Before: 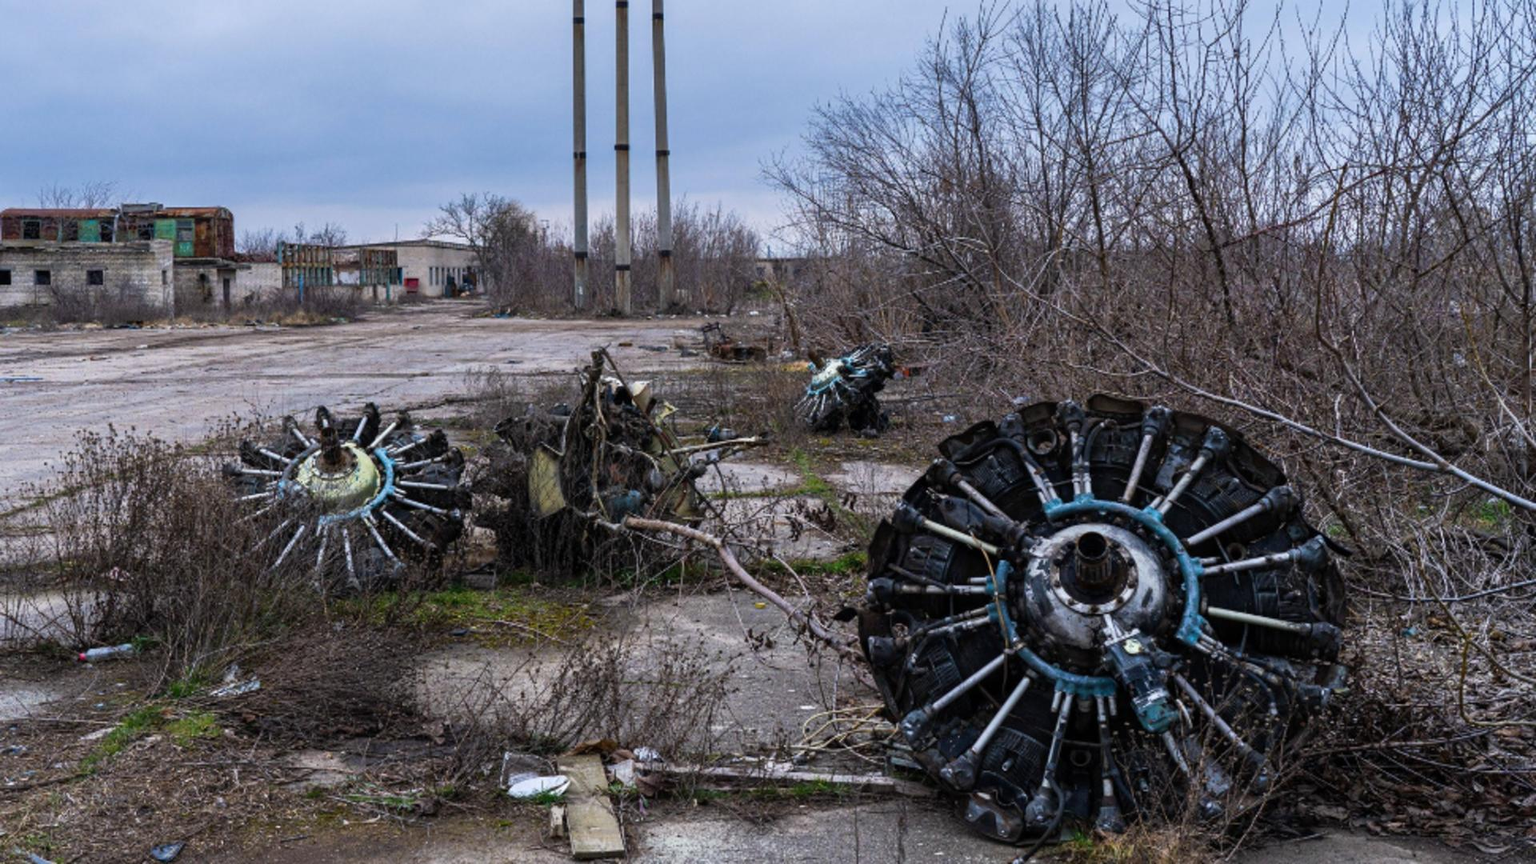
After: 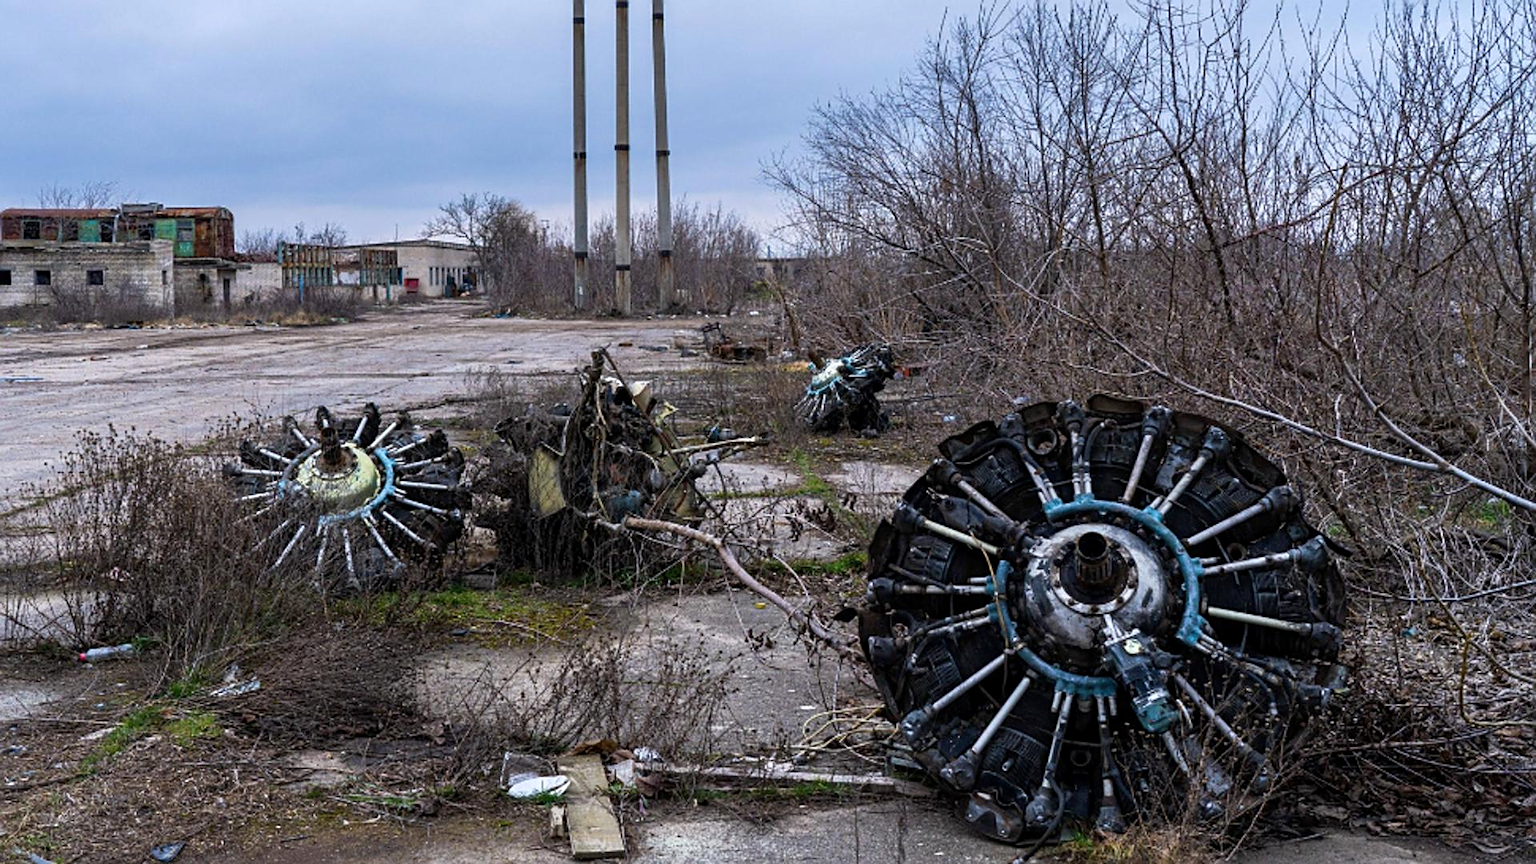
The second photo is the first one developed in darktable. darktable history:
sharpen: on, module defaults
exposure: black level correction 0.001, exposure 0.138 EV, compensate highlight preservation false
